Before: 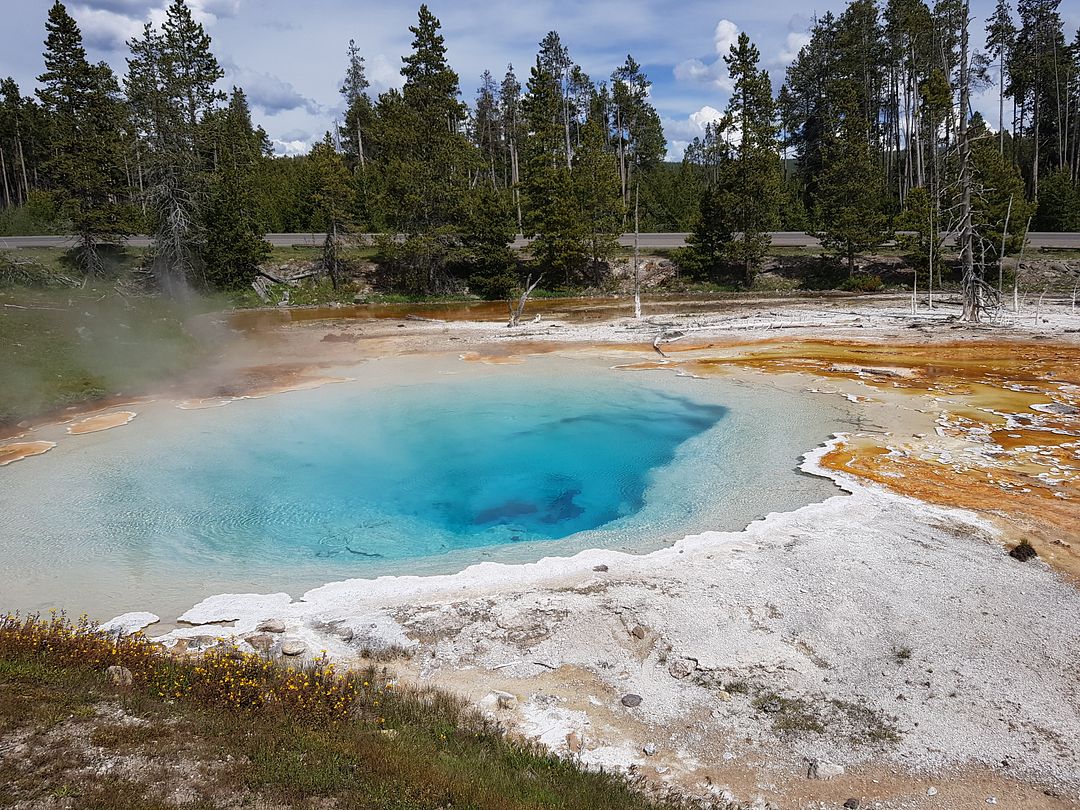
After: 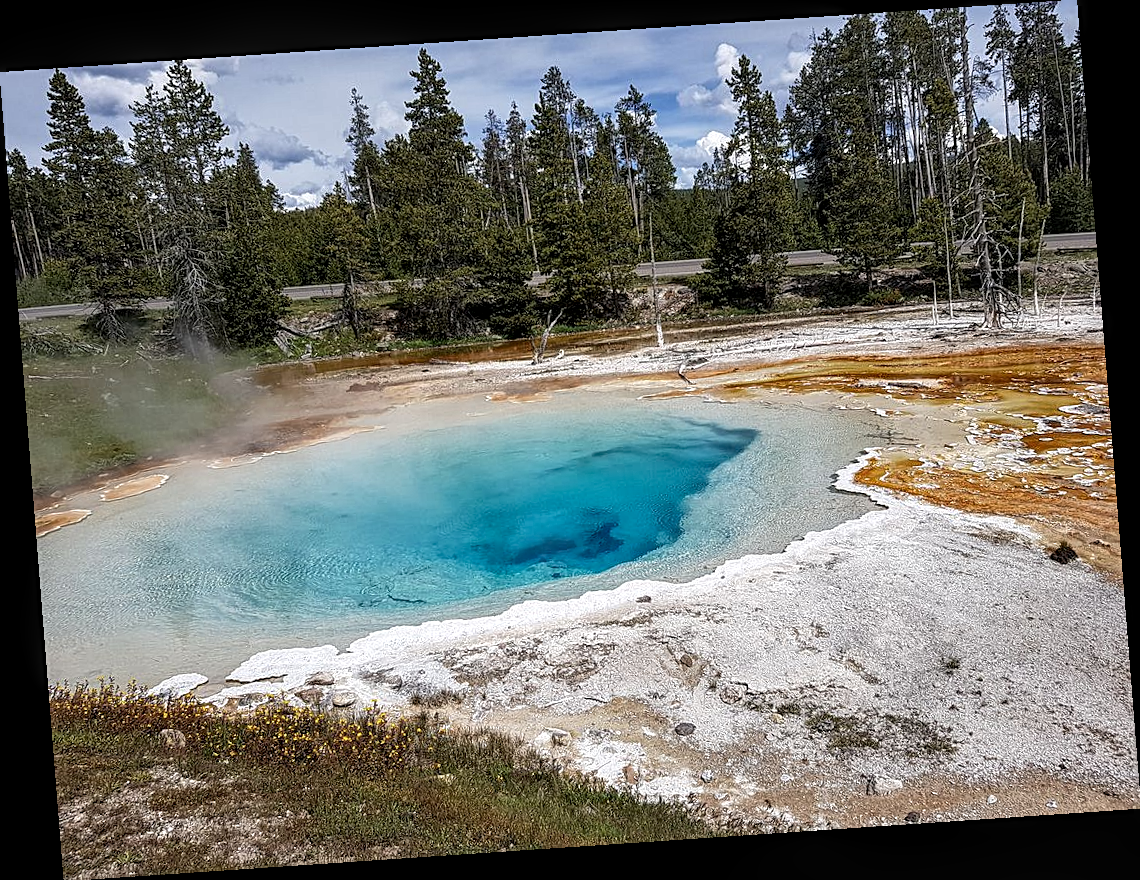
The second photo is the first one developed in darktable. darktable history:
local contrast: detail 150%
rotate and perspective: rotation -4.2°, shear 0.006, automatic cropping off
sharpen: radius 2.167, amount 0.381, threshold 0
